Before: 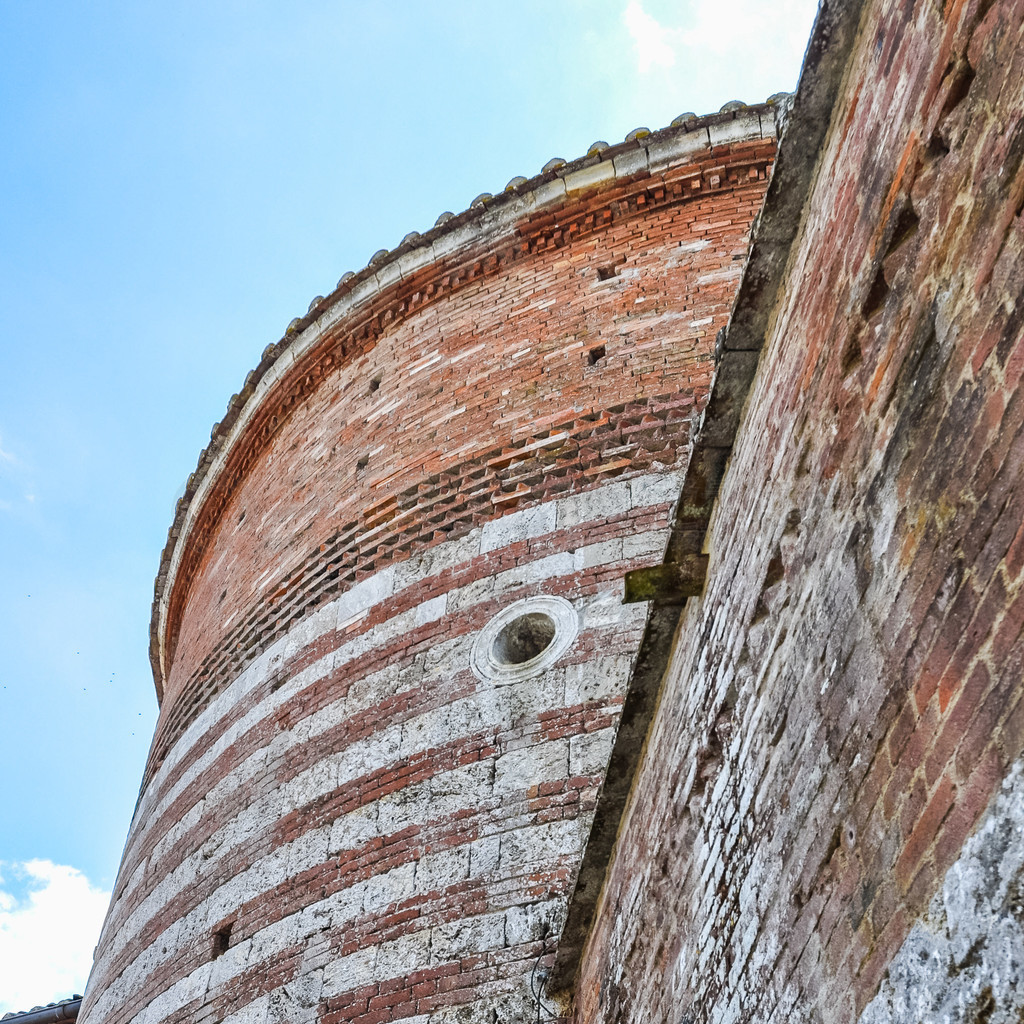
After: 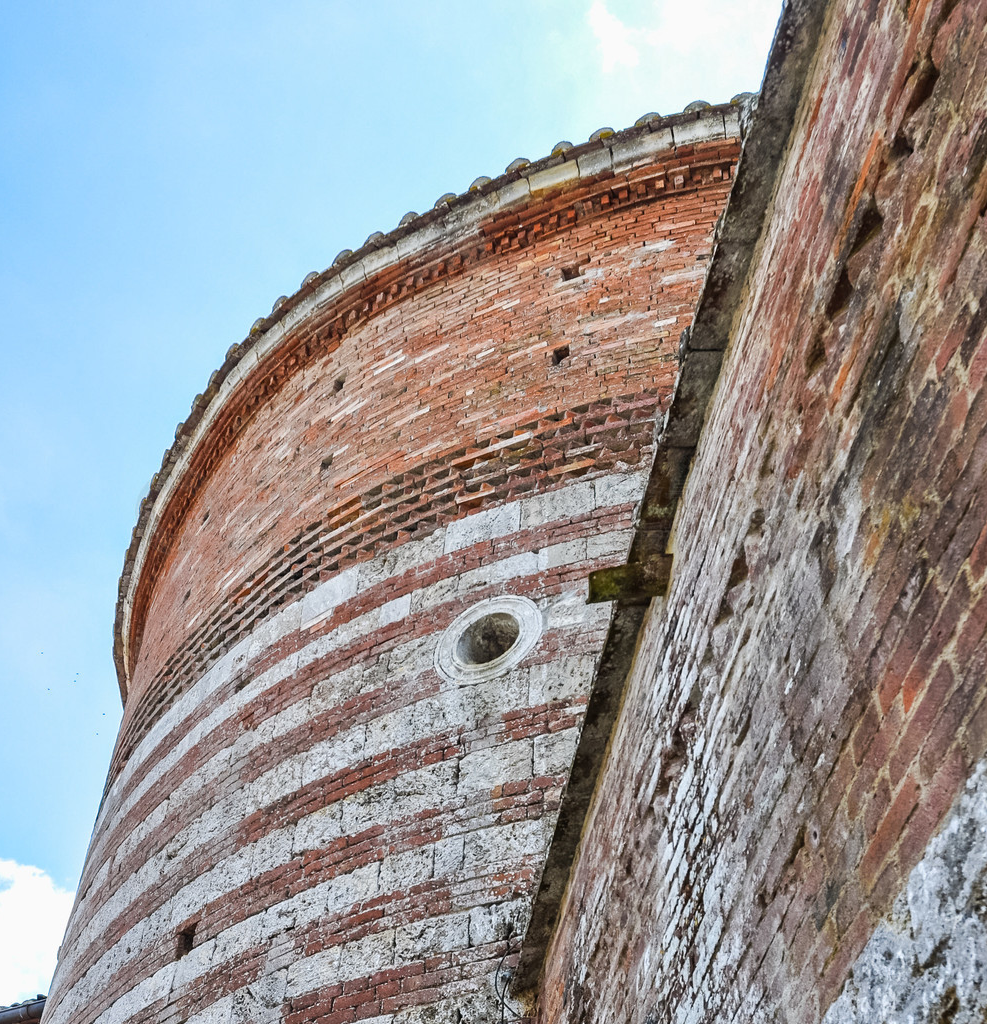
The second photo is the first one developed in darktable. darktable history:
crop and rotate: left 3.521%
